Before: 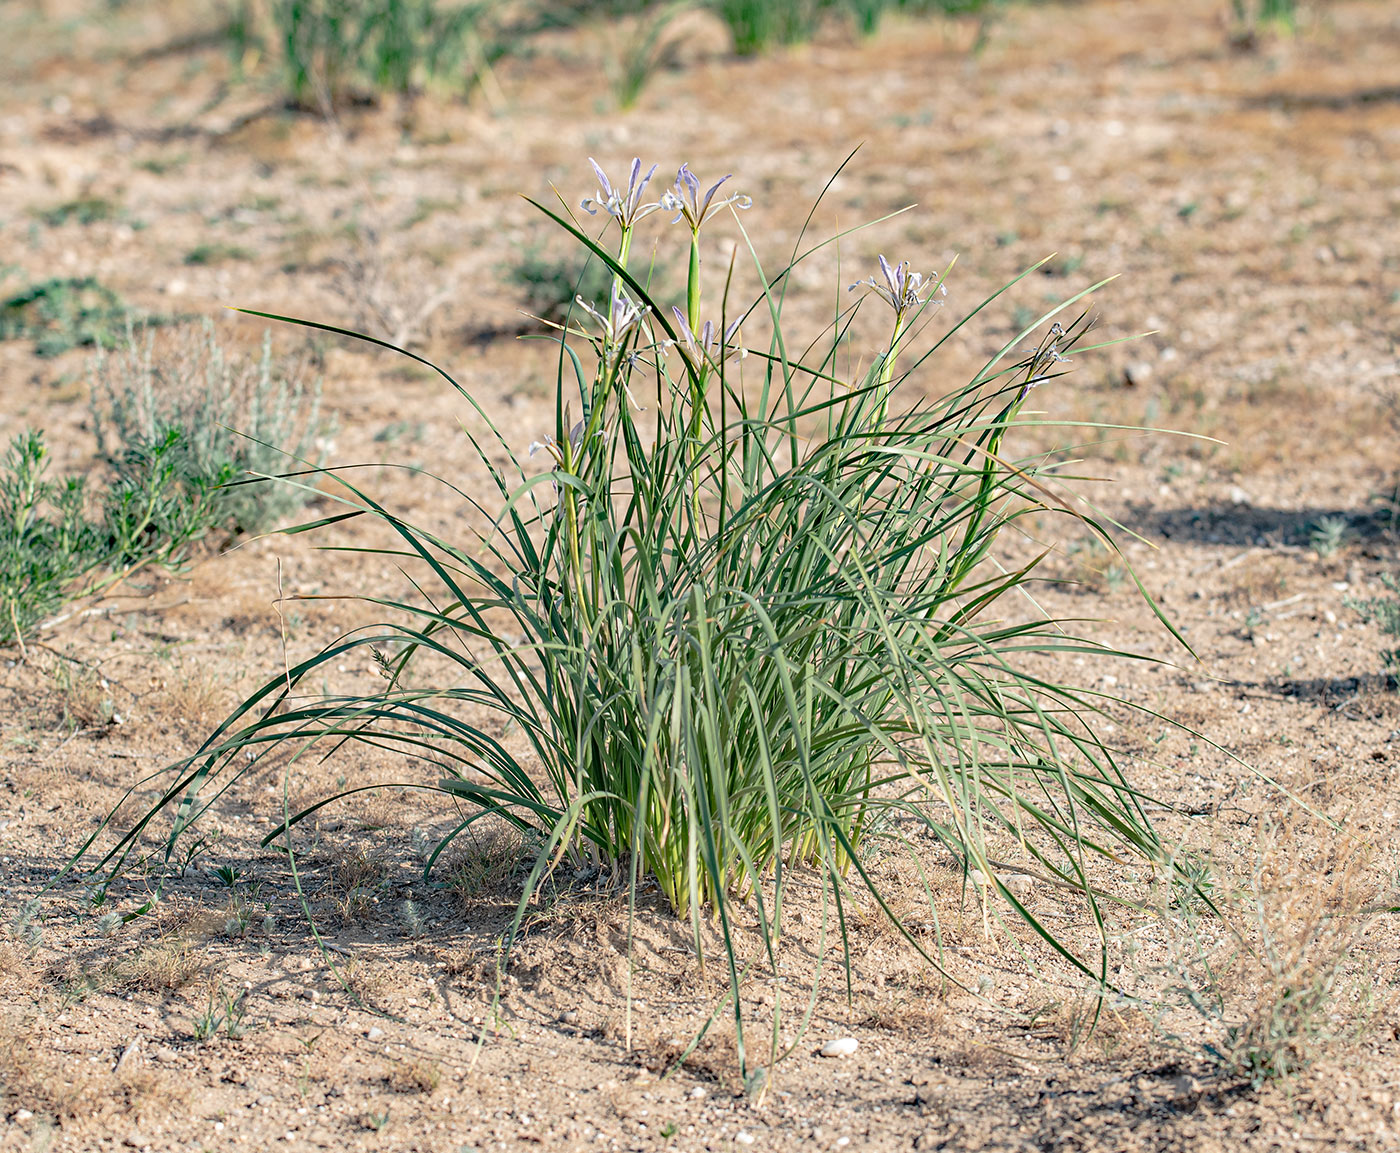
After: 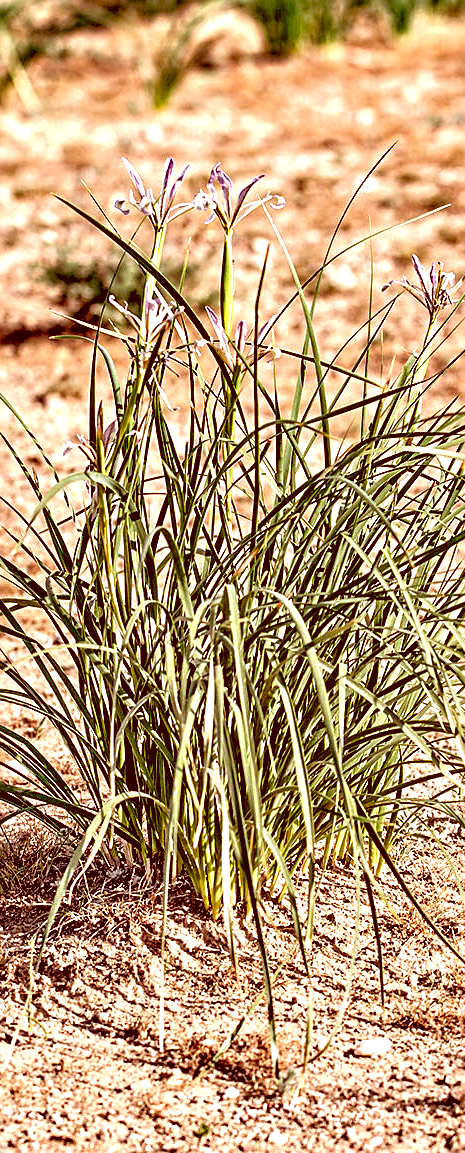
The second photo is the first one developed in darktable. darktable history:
exposure: black level correction 0.029, exposure -0.073 EV, compensate highlight preservation false
crop: left 33.36%, right 33.36%
color correction: highlights a* 9.03, highlights b* 8.71, shadows a* 40, shadows b* 40, saturation 0.8
sharpen: on, module defaults
contrast brightness saturation: brightness 0.09, saturation 0.19
local contrast: detail 135%, midtone range 0.75
color balance rgb: perceptual saturation grading › mid-tones 6.33%, perceptual saturation grading › shadows 72.44%, perceptual brilliance grading › highlights 11.59%, contrast 5.05%
contrast equalizer: y [[0.511, 0.558, 0.631, 0.632, 0.559, 0.512], [0.5 ×6], [0.507, 0.559, 0.627, 0.644, 0.647, 0.647], [0 ×6], [0 ×6]]
